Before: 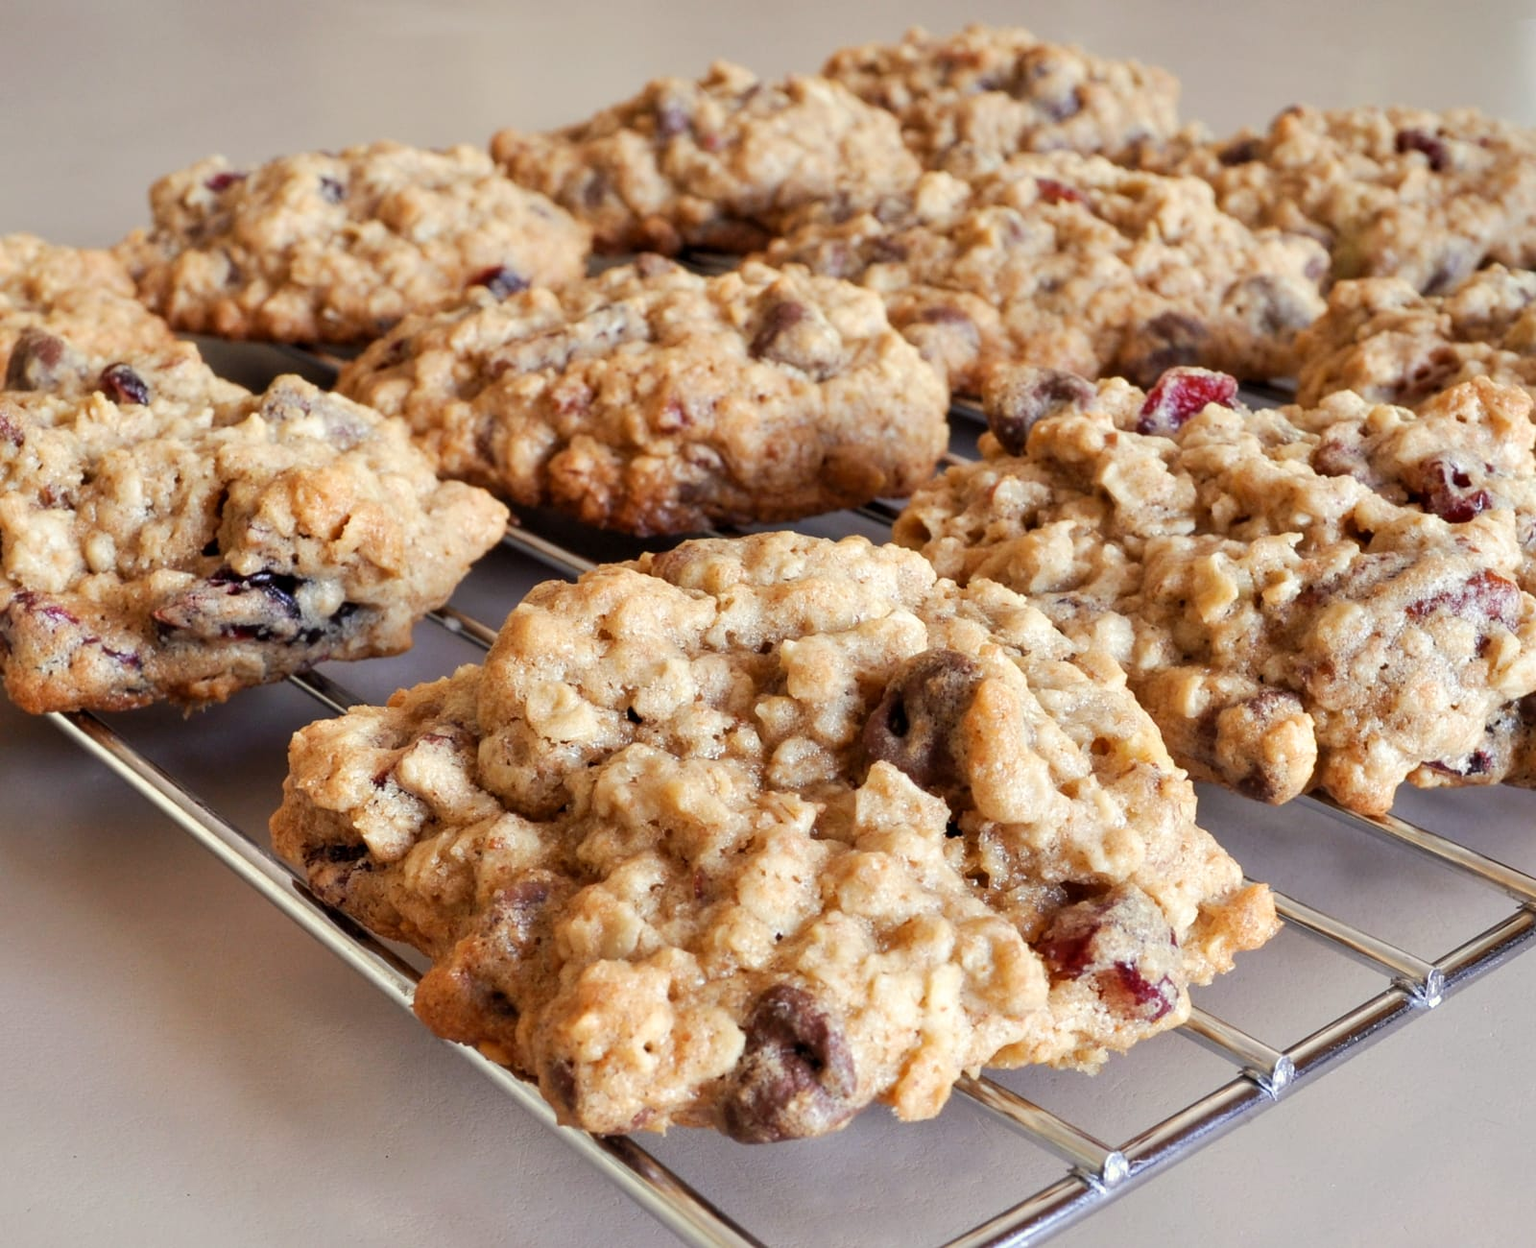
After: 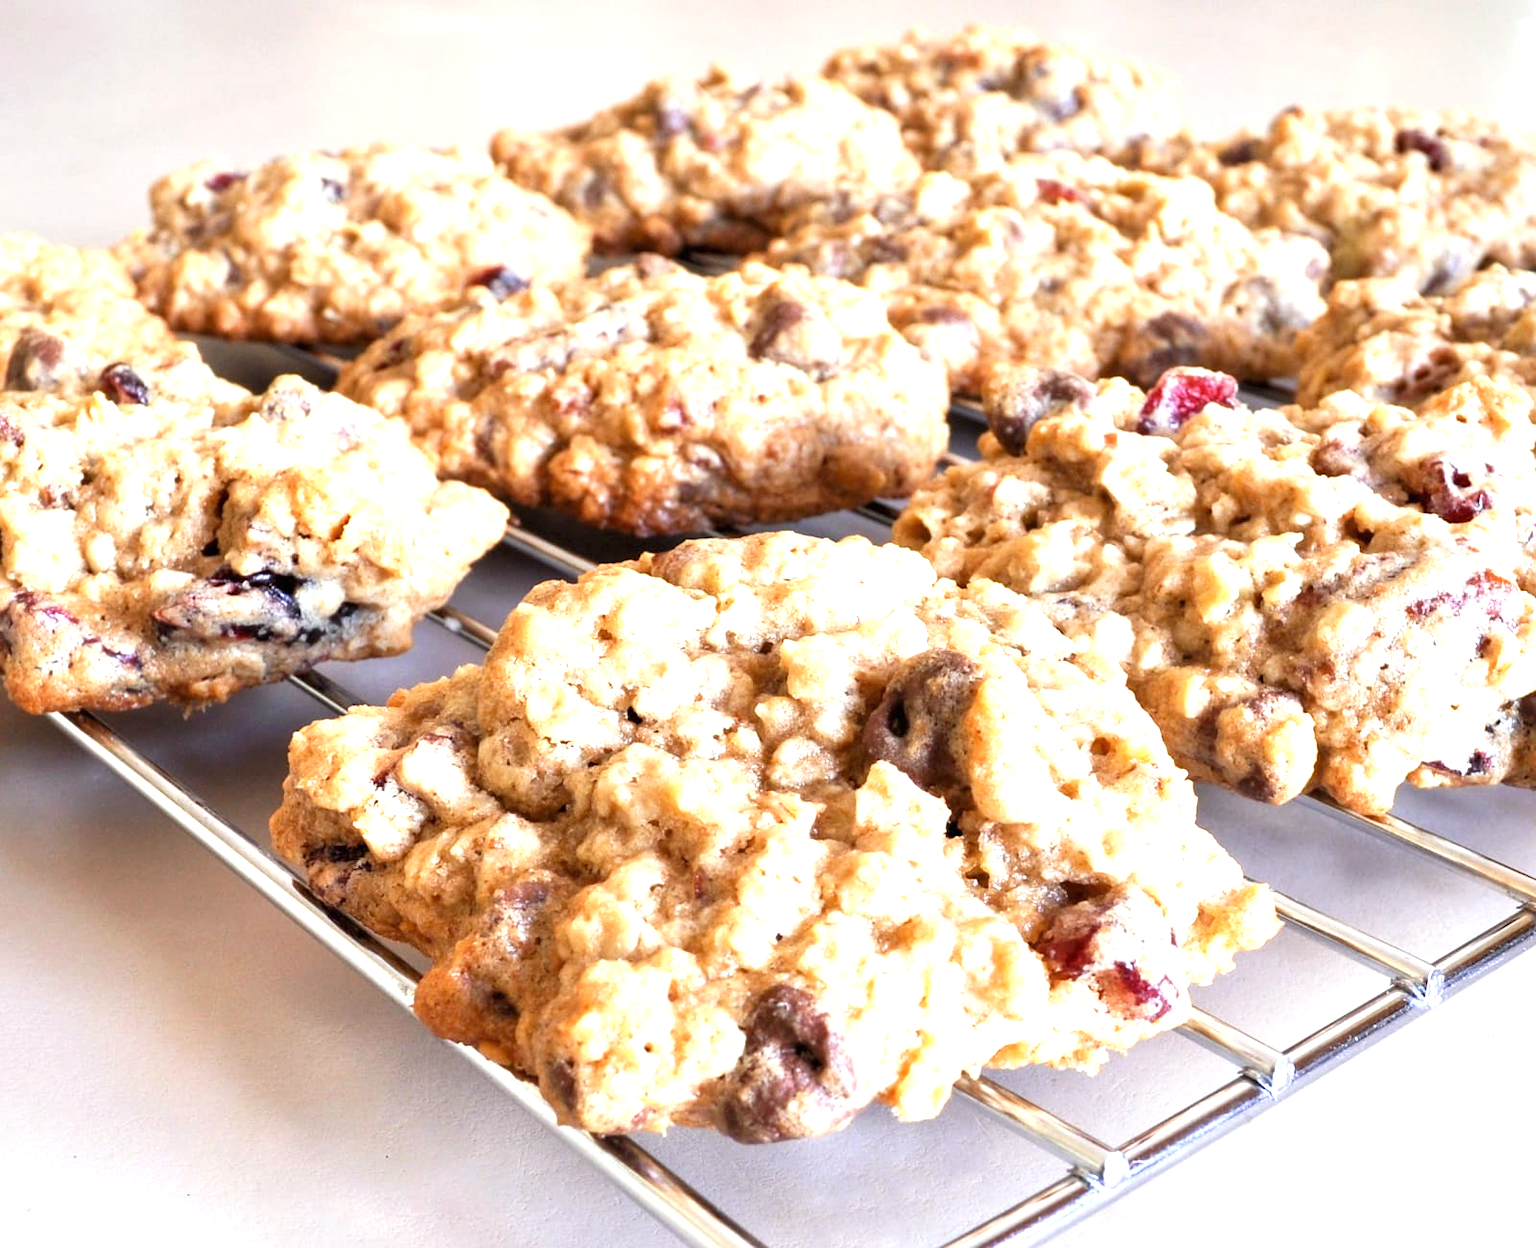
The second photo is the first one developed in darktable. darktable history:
exposure: black level correction 0, exposure 1.198 EV, compensate exposure bias true, compensate highlight preservation false
white balance: red 0.967, blue 1.049
